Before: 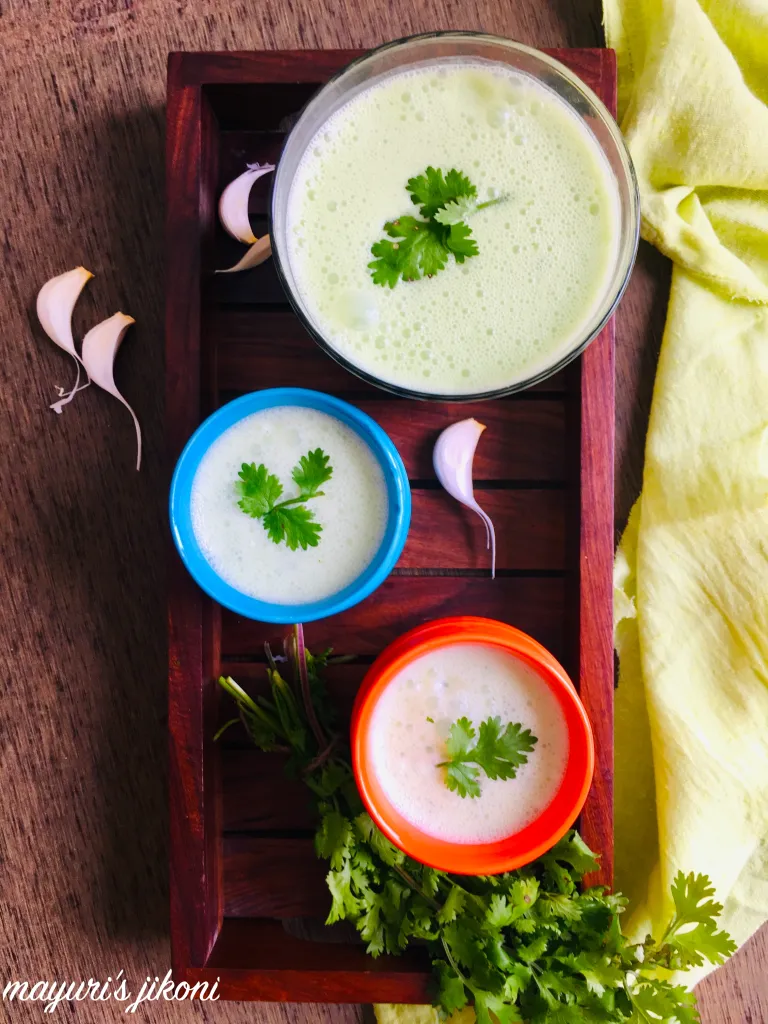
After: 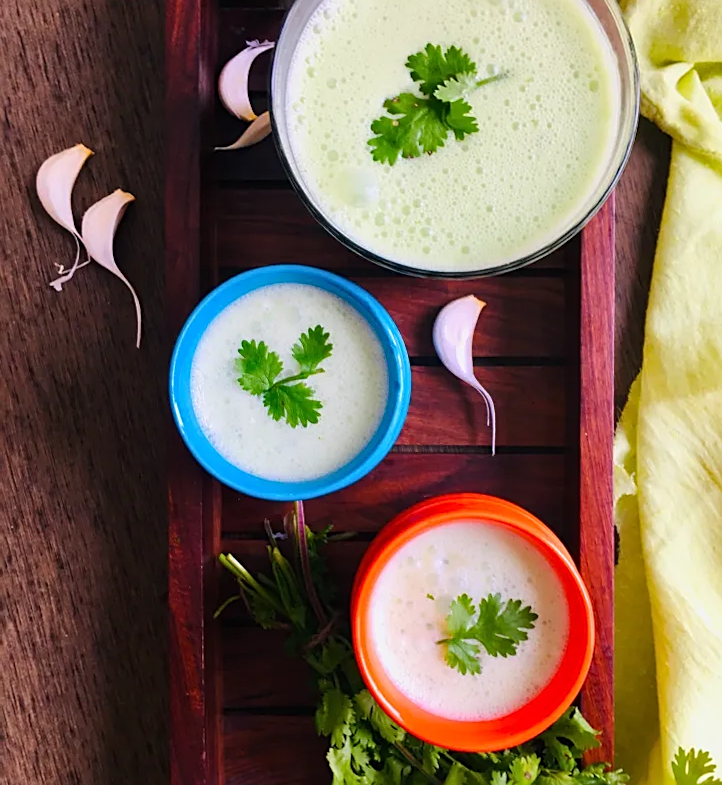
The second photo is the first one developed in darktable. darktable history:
sharpen: on, module defaults
tone equalizer: smoothing diameter 25%, edges refinement/feathering 9.31, preserve details guided filter
crop and rotate: angle 0.083°, top 11.943%, right 5.779%, bottom 11.162%
